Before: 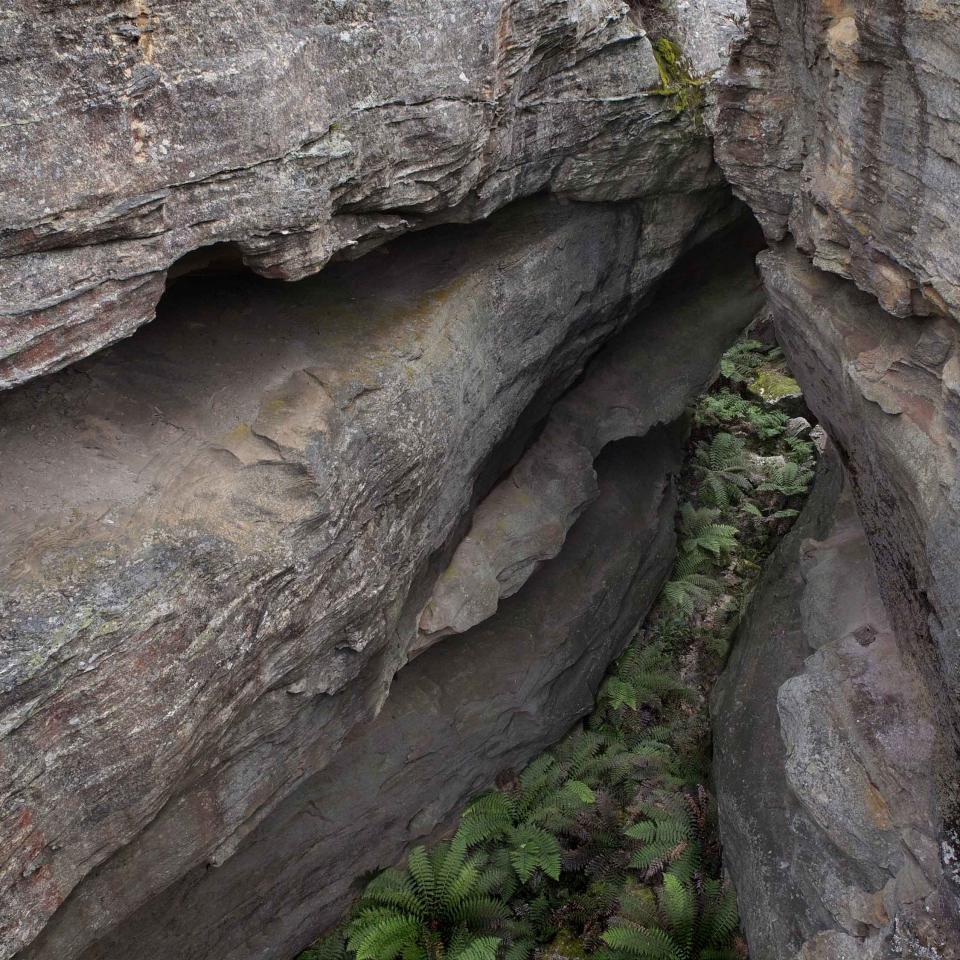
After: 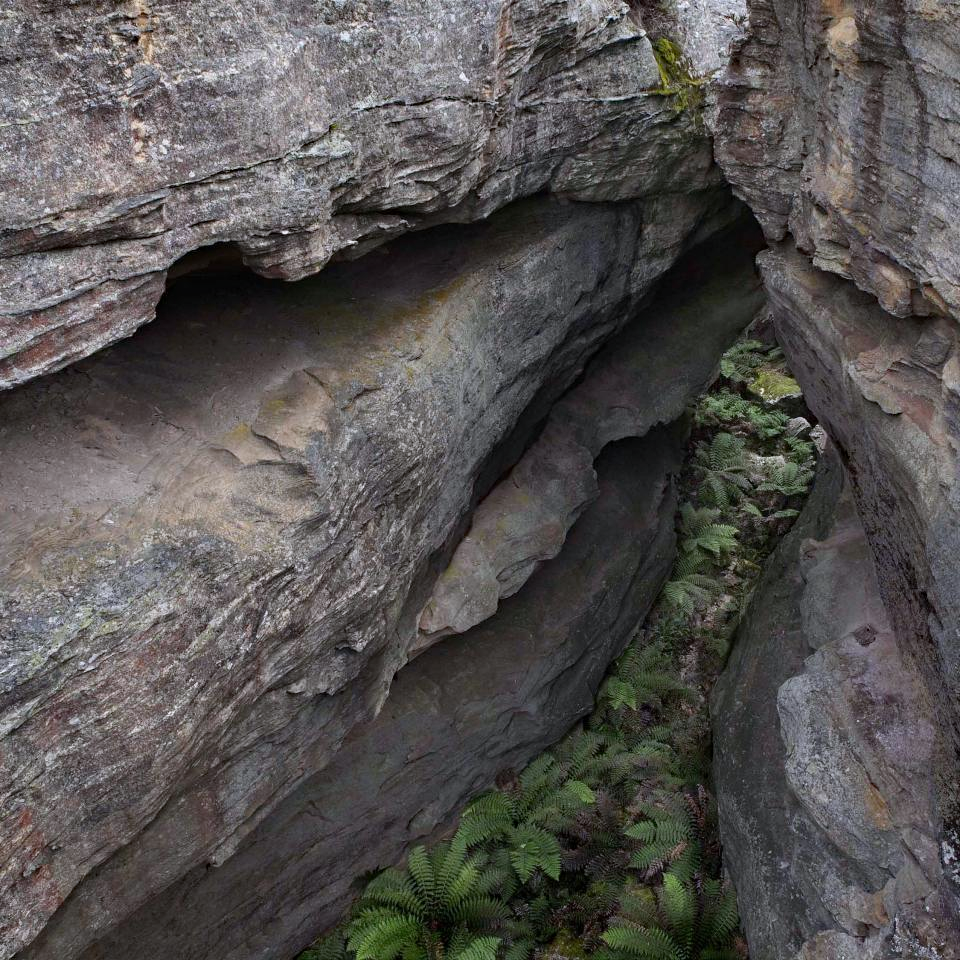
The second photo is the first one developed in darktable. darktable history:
contrast brightness saturation: contrast 0.1, brightness 0.02, saturation 0.02
white balance: red 0.983, blue 1.036
haze removal: compatibility mode true, adaptive false
